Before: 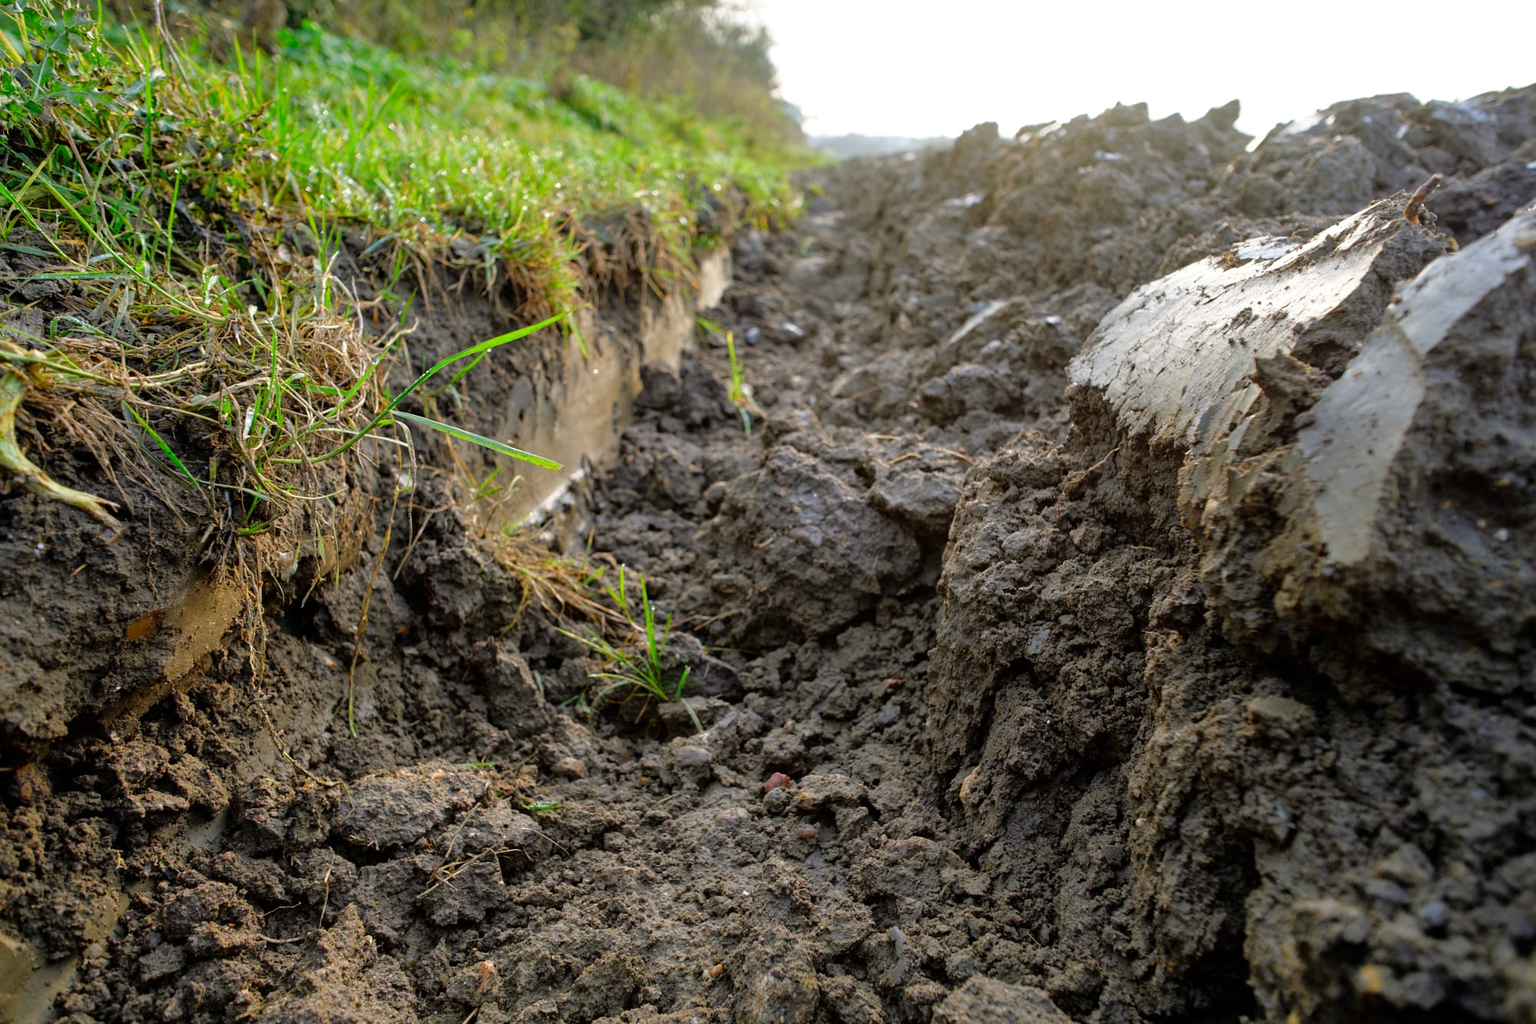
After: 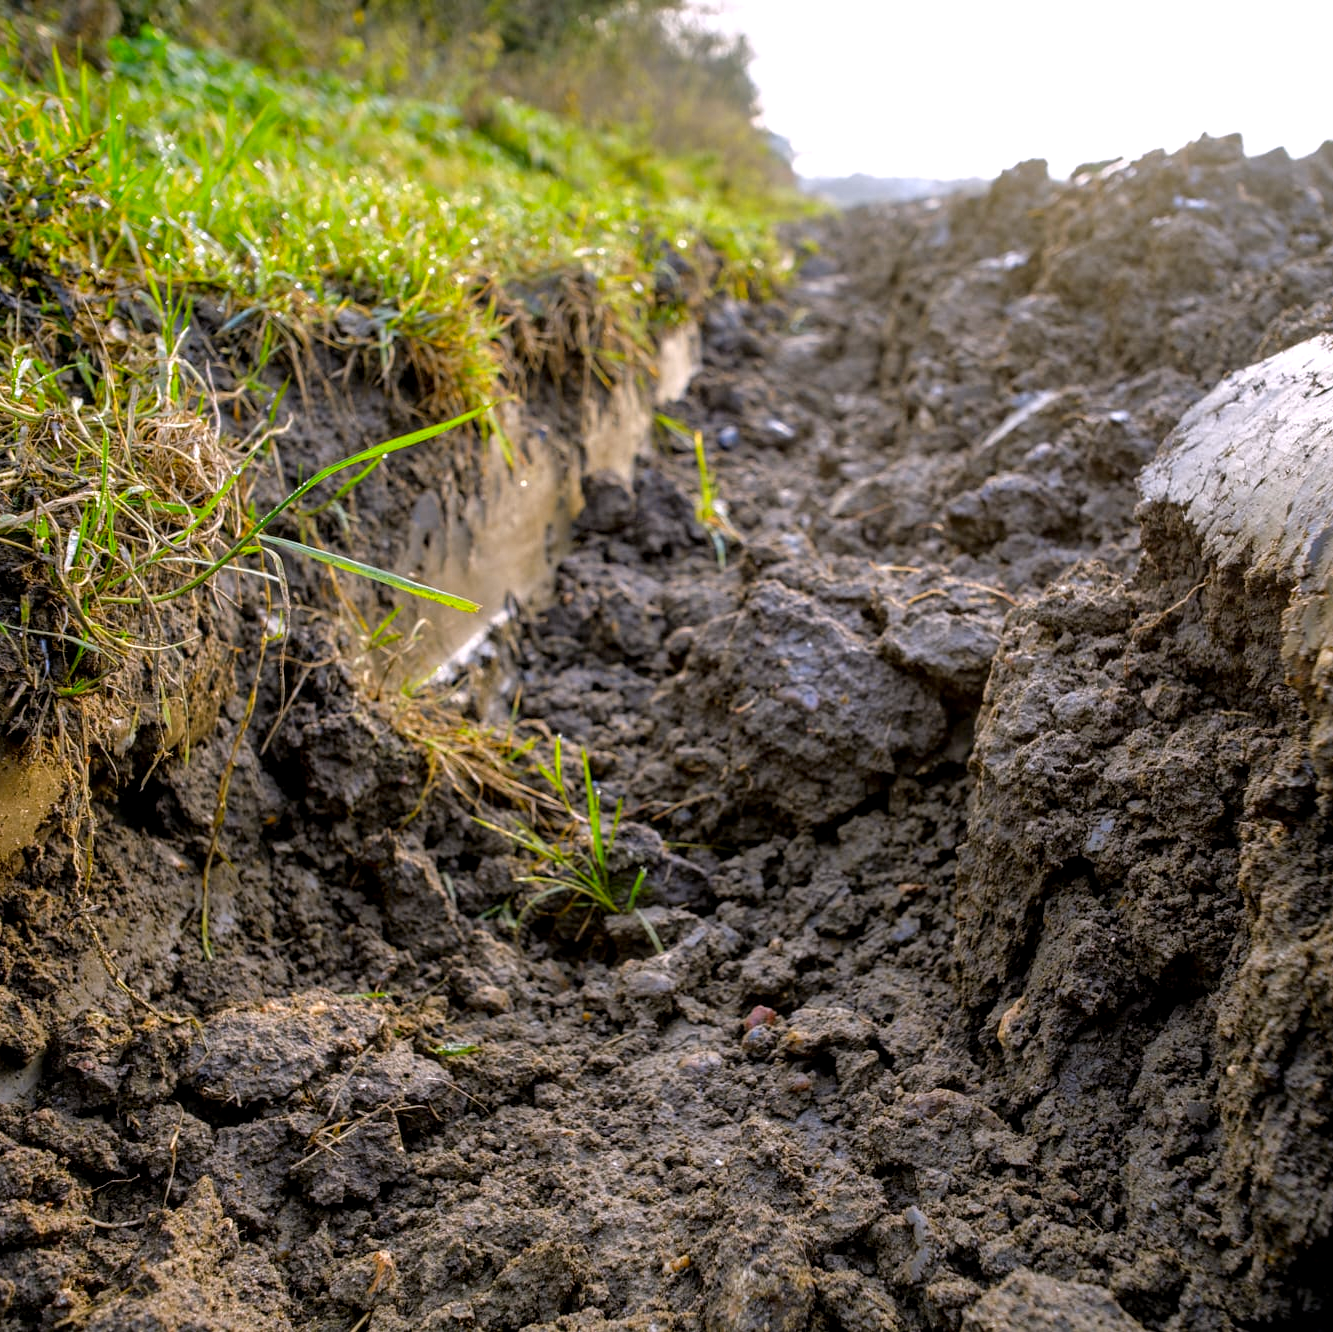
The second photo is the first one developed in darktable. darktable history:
crop and rotate: left 12.648%, right 20.685%
color contrast: green-magenta contrast 0.85, blue-yellow contrast 1.25, unbound 0
local contrast: on, module defaults
white balance: red 1.05, blue 1.072
